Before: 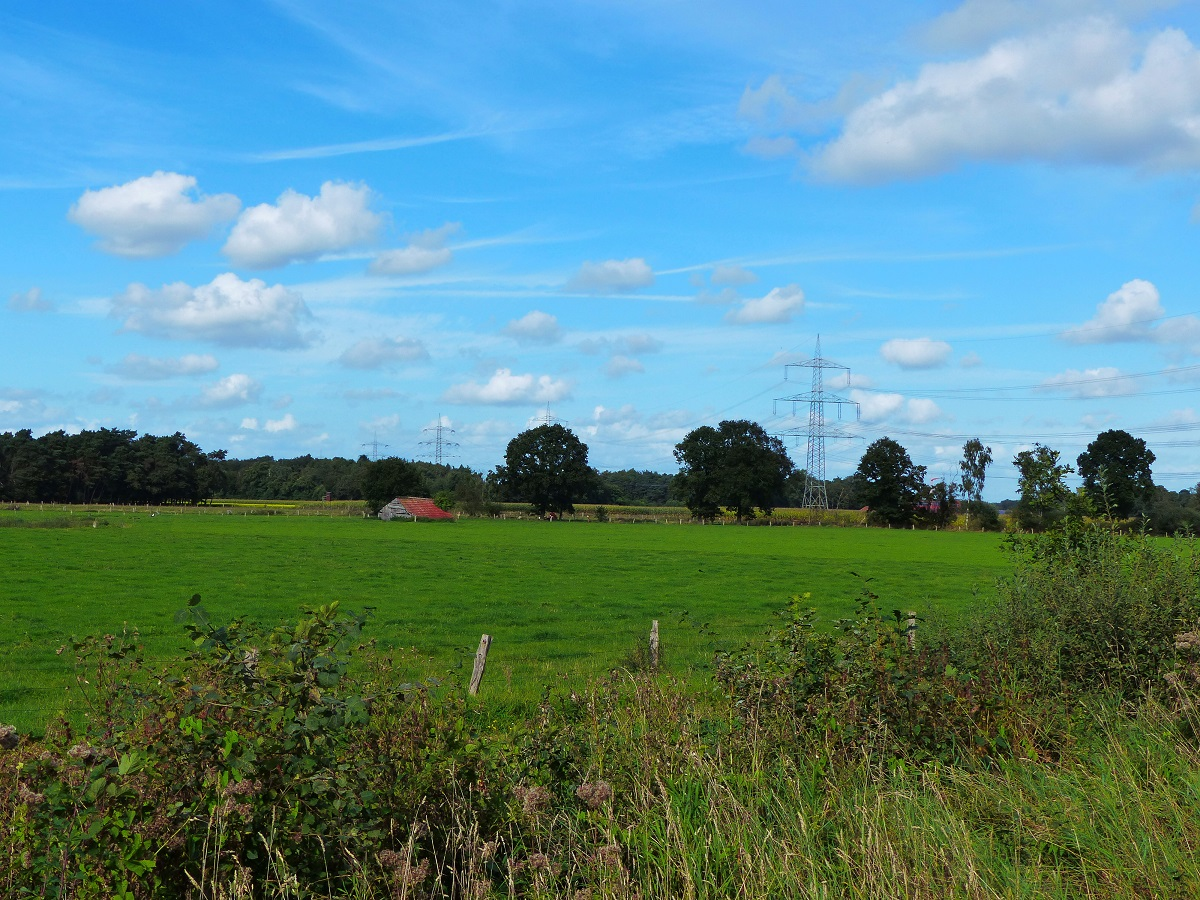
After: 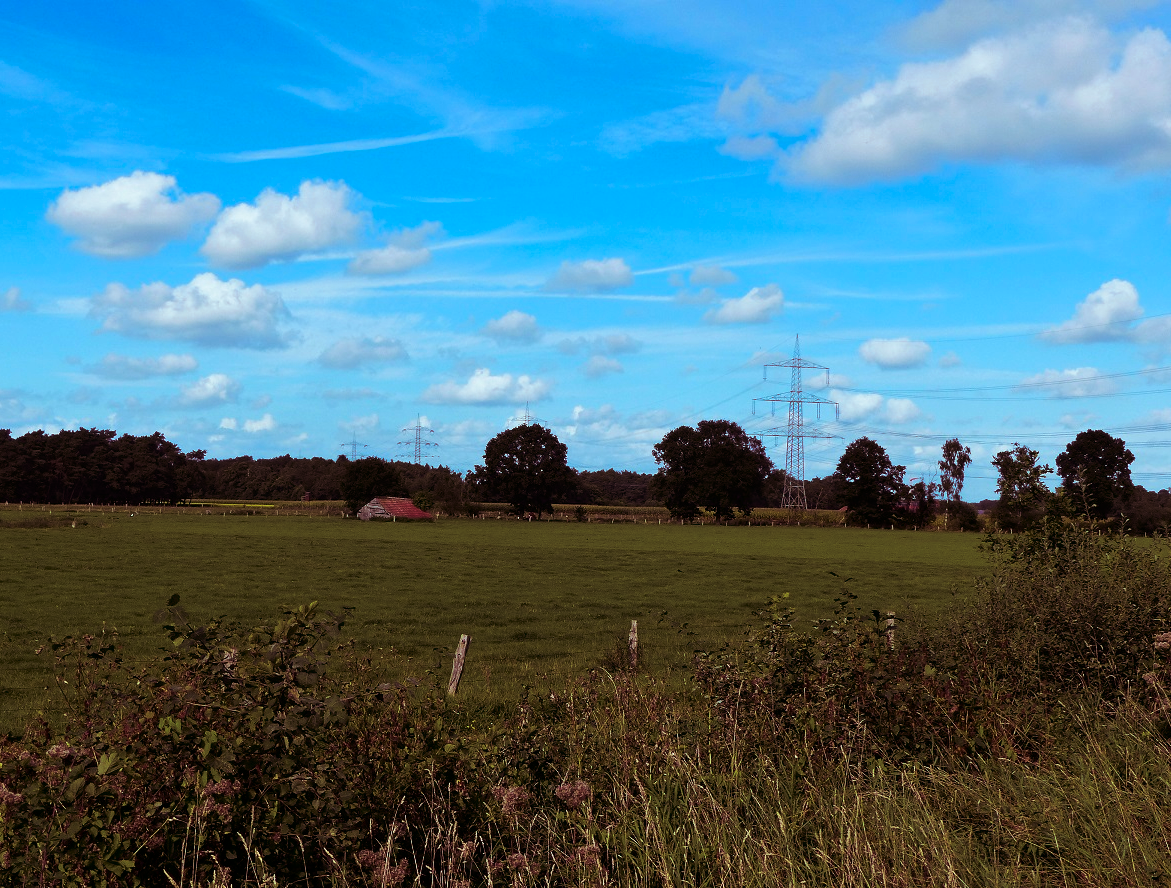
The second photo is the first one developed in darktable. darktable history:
split-toning: highlights › hue 180°
crop and rotate: left 1.774%, right 0.633%, bottom 1.28%
contrast brightness saturation: contrast 0.12, brightness -0.12, saturation 0.2
